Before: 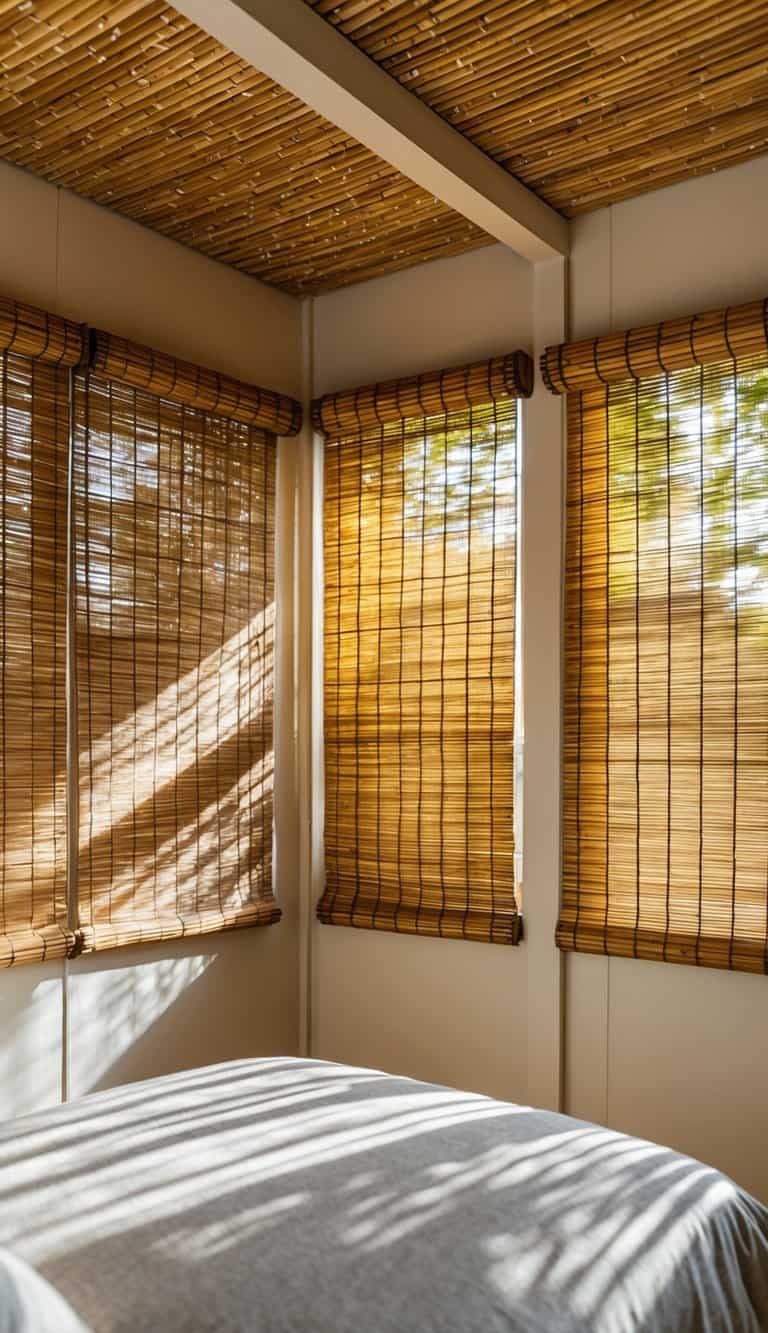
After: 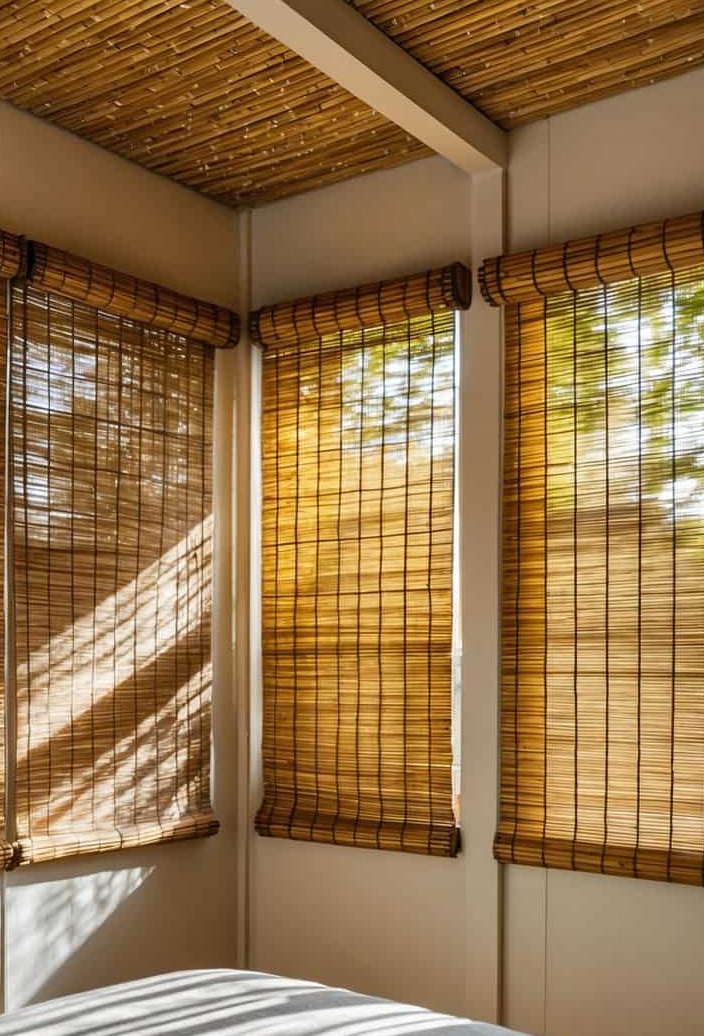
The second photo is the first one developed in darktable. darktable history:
crop: left 8.155%, top 6.611%, bottom 15.385%
shadows and highlights: low approximation 0.01, soften with gaussian
